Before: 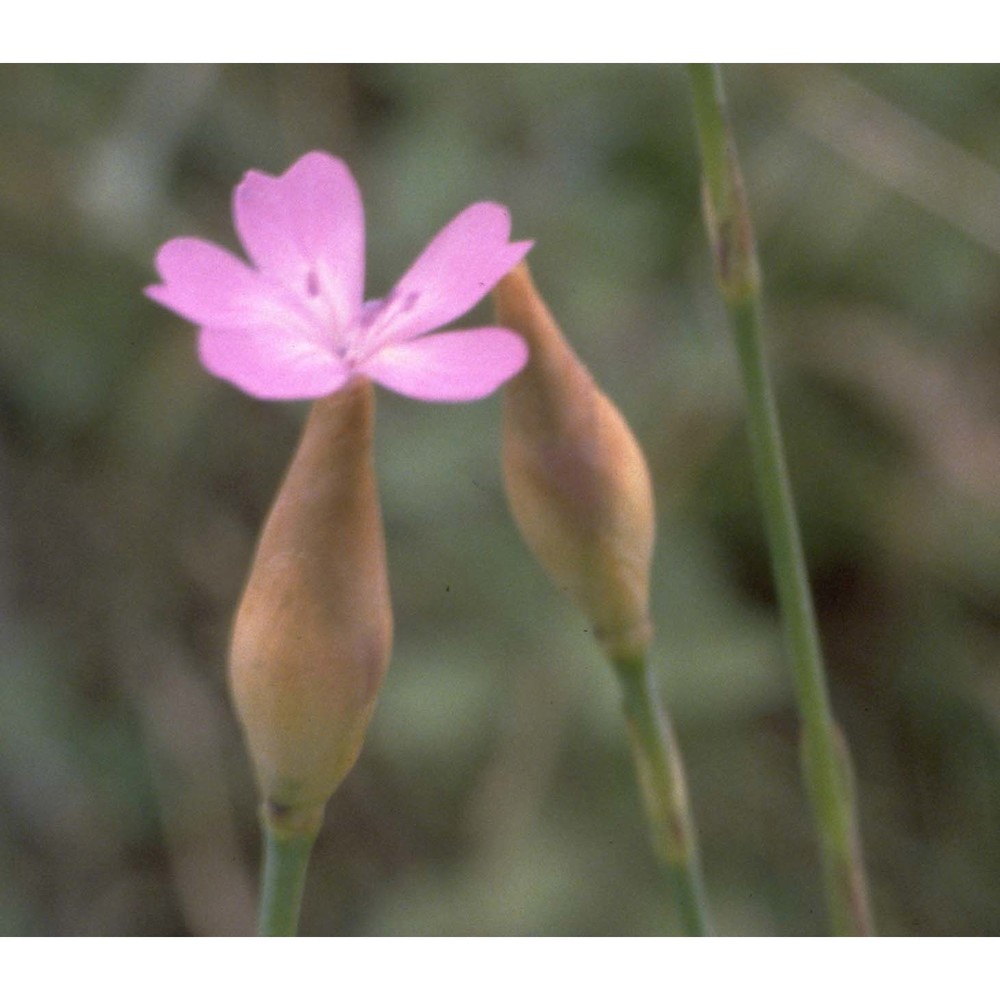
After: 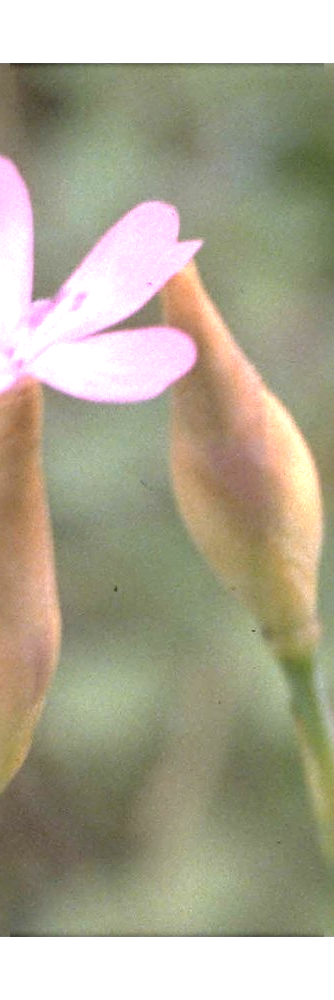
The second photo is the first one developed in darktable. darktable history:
exposure: exposure 1.147 EV, compensate highlight preservation false
crop: left 33.258%, right 33.274%
sharpen: radius 3.982
